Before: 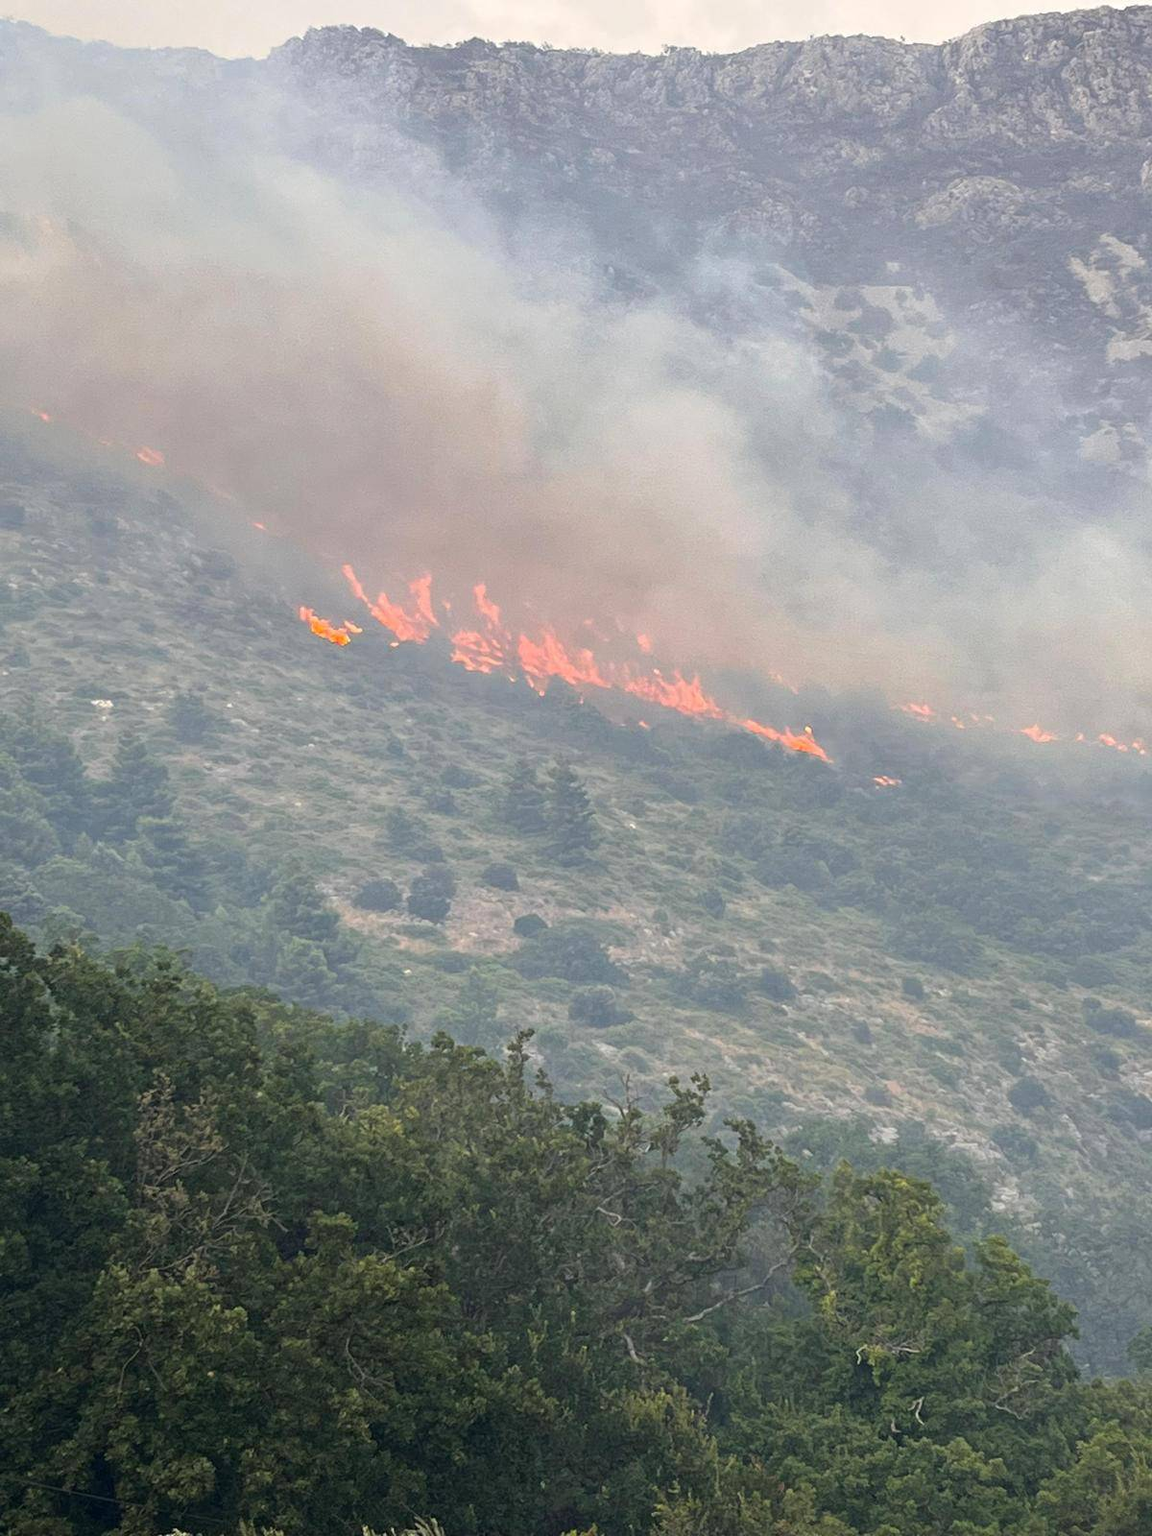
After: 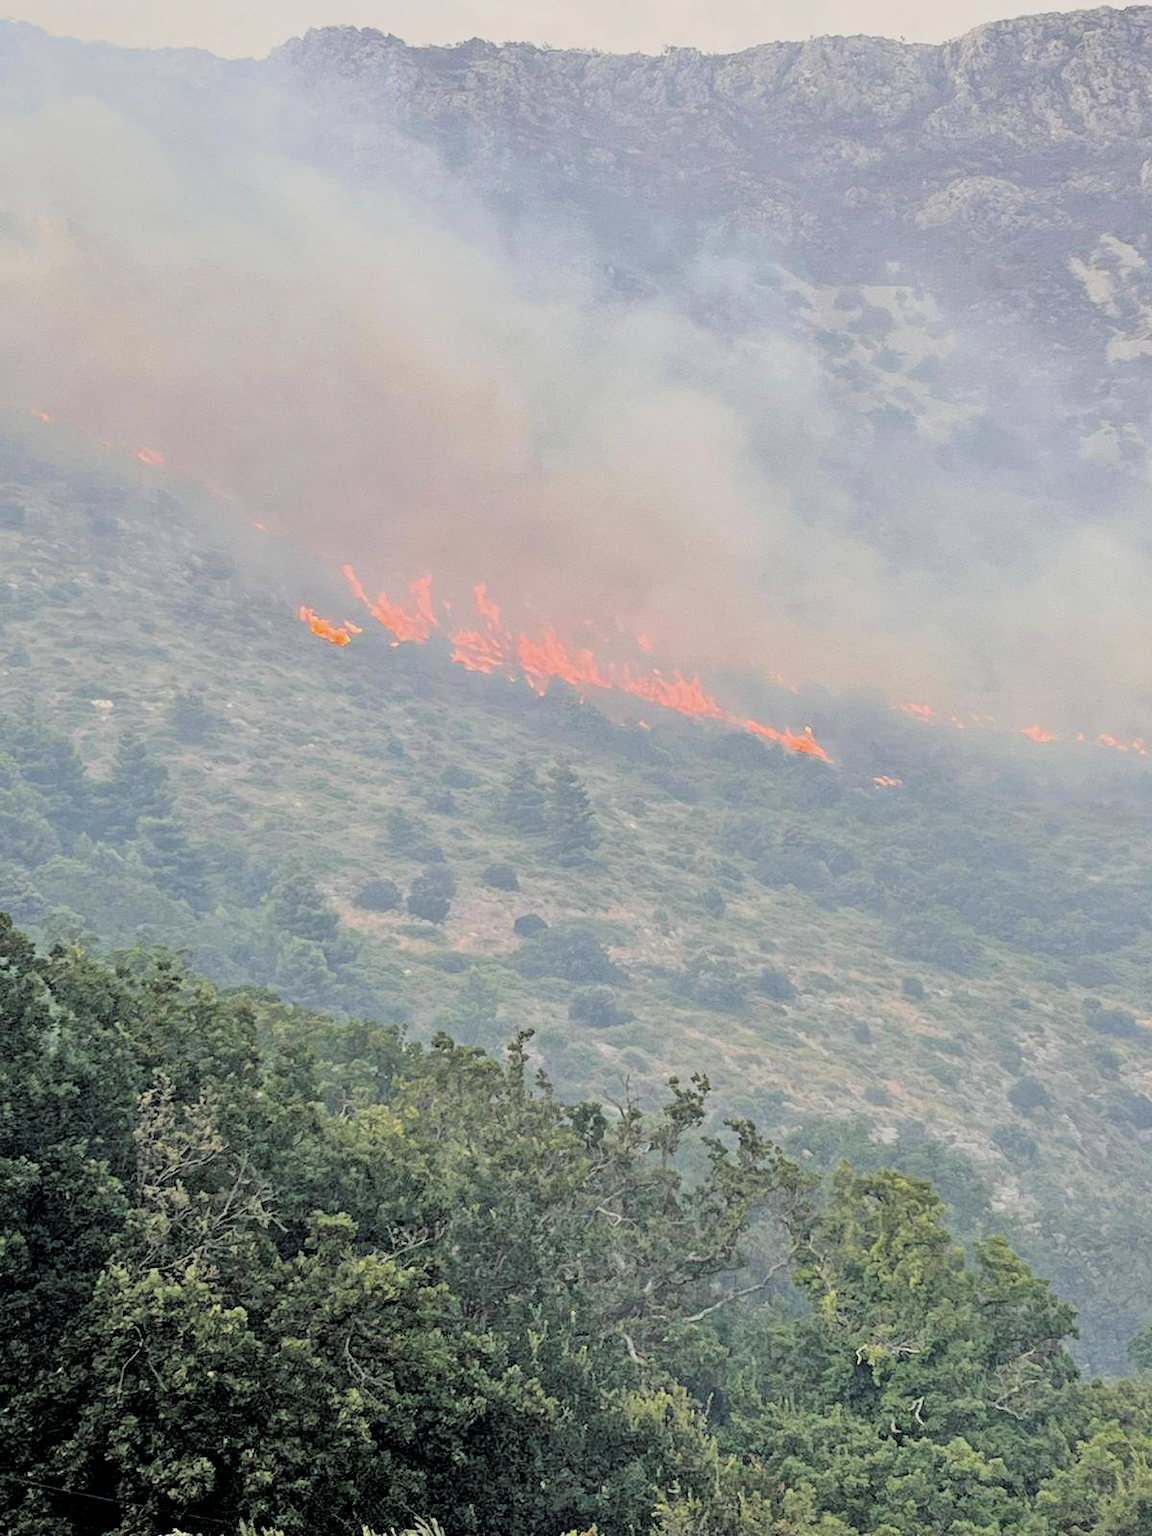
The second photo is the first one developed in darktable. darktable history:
tone equalizer: -7 EV 0.144 EV, -6 EV 0.592 EV, -5 EV 1.14 EV, -4 EV 1.36 EV, -3 EV 1.16 EV, -2 EV 0.6 EV, -1 EV 0.151 EV
filmic rgb: black relative exposure -3.23 EV, white relative exposure 7.08 EV, hardness 1.47, contrast 1.347, add noise in highlights 0.001, color science v3 (2019), use custom middle-gray values true, iterations of high-quality reconstruction 0, contrast in highlights soft
exposure: exposure 0.202 EV, compensate highlight preservation false
